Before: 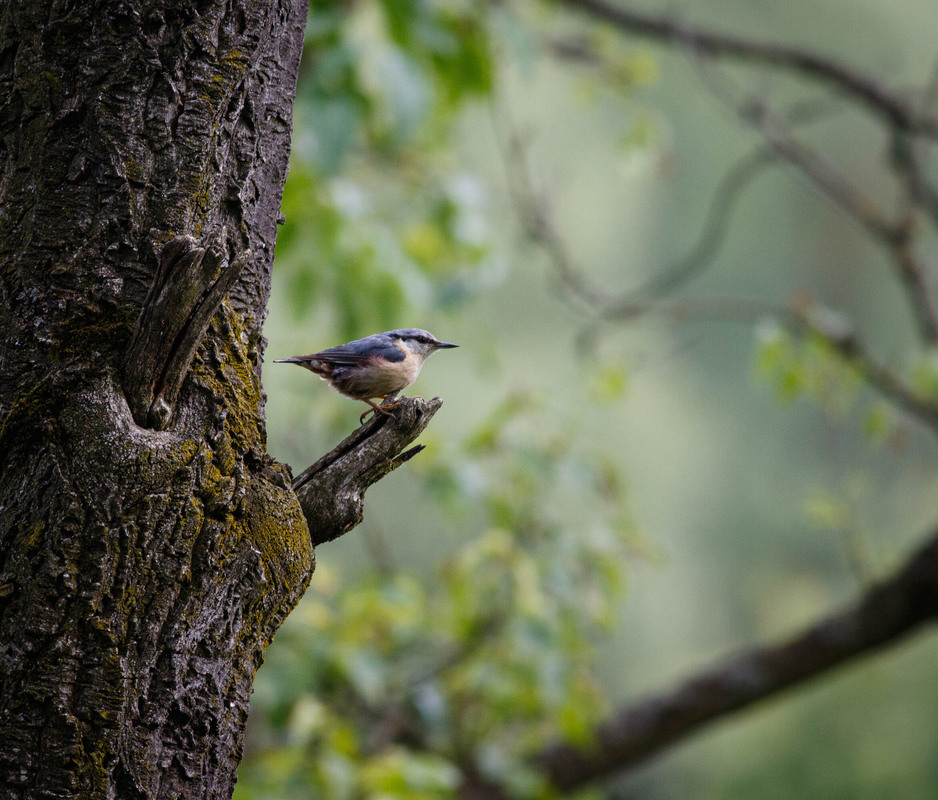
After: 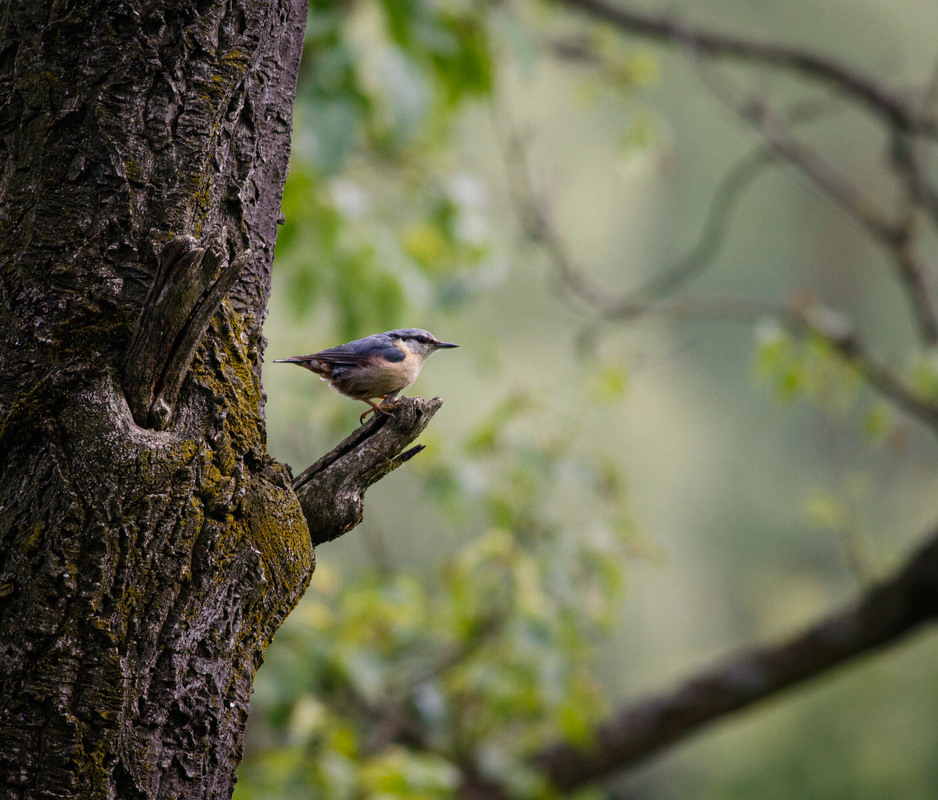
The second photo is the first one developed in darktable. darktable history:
color correction: highlights a* 3.87, highlights b* 5.1
